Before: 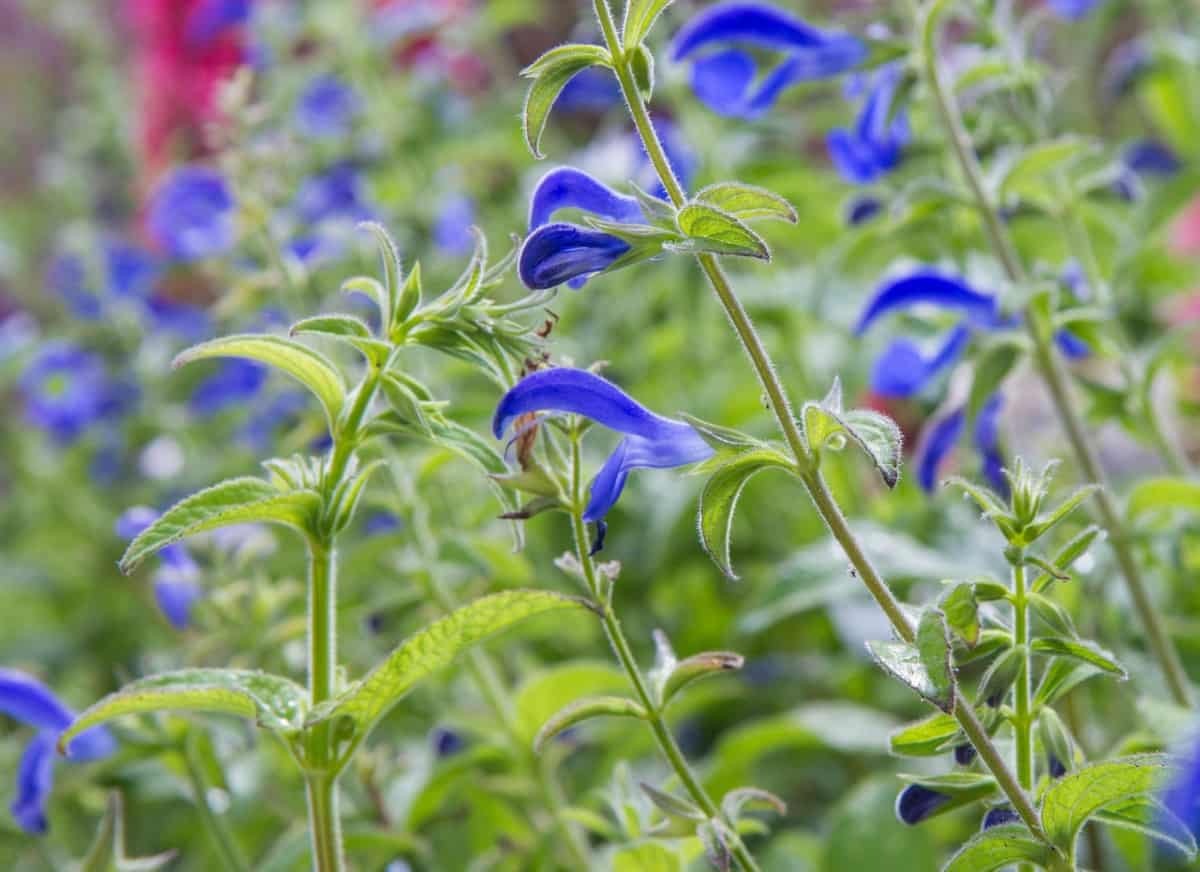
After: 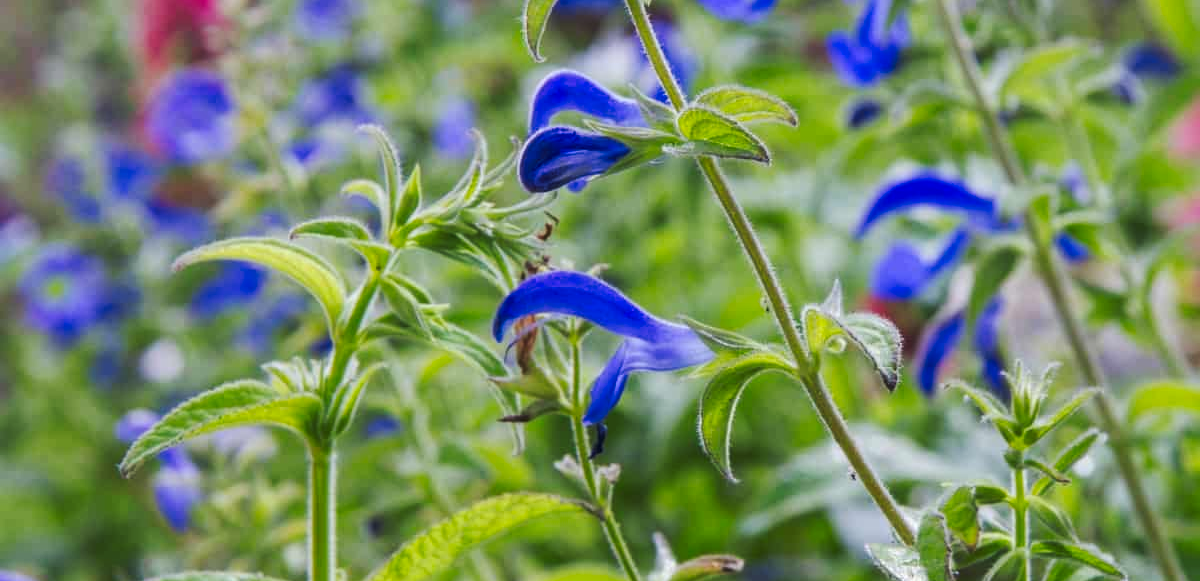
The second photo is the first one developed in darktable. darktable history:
tone curve: curves: ch0 [(0, 0) (0.003, 0.006) (0.011, 0.01) (0.025, 0.017) (0.044, 0.029) (0.069, 0.043) (0.1, 0.064) (0.136, 0.091) (0.177, 0.128) (0.224, 0.162) (0.277, 0.206) (0.335, 0.258) (0.399, 0.324) (0.468, 0.404) (0.543, 0.499) (0.623, 0.595) (0.709, 0.693) (0.801, 0.786) (0.898, 0.883) (1, 1)], preserve colors none
crop: top 11.139%, bottom 22.191%
